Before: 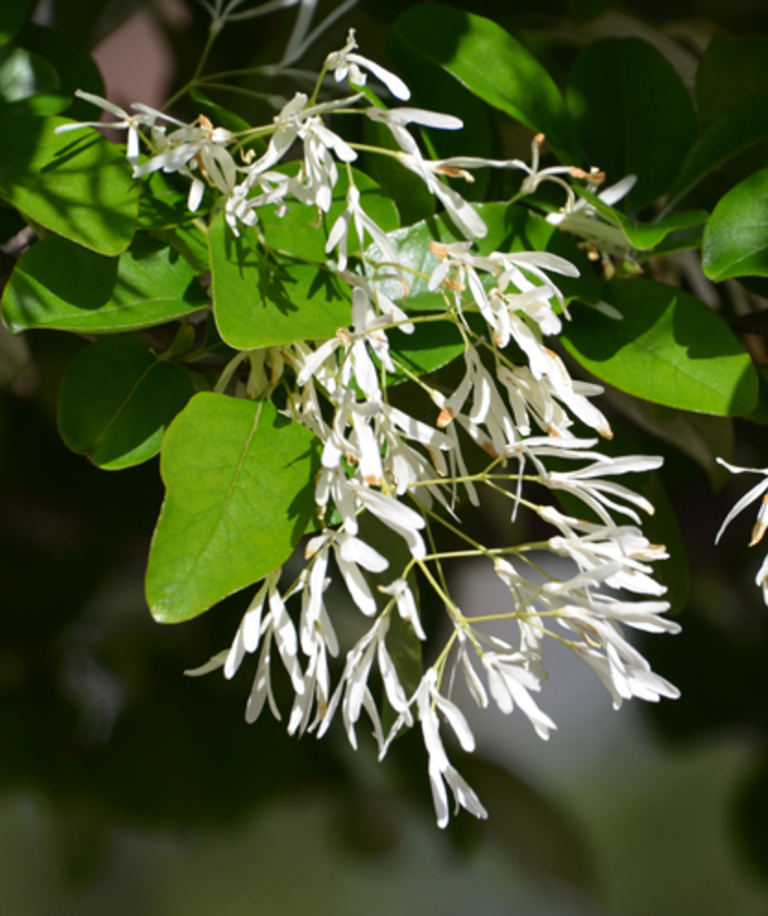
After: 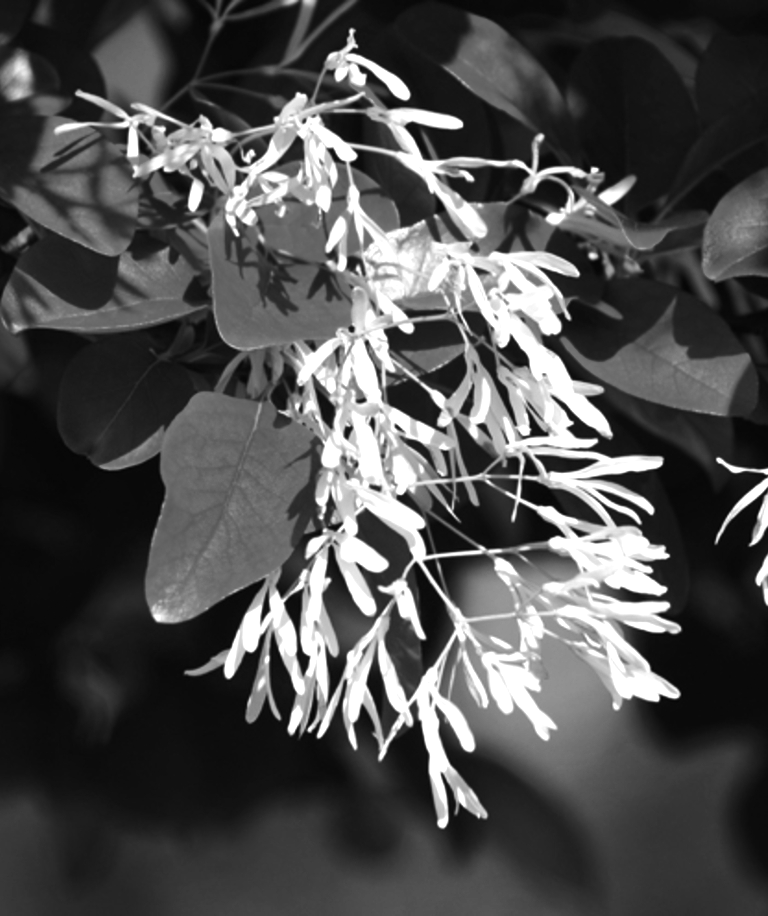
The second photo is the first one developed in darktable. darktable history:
tone equalizer: -8 EV -0.75 EV, -7 EV -0.7 EV, -6 EV -0.6 EV, -5 EV -0.4 EV, -3 EV 0.4 EV, -2 EV 0.6 EV, -1 EV 0.7 EV, +0 EV 0.75 EV, edges refinement/feathering 500, mask exposure compensation -1.57 EV, preserve details no
contrast brightness saturation: saturation -0.05
monochrome: a 0, b 0, size 0.5, highlights 0.57
white balance: red 0.976, blue 1.04
